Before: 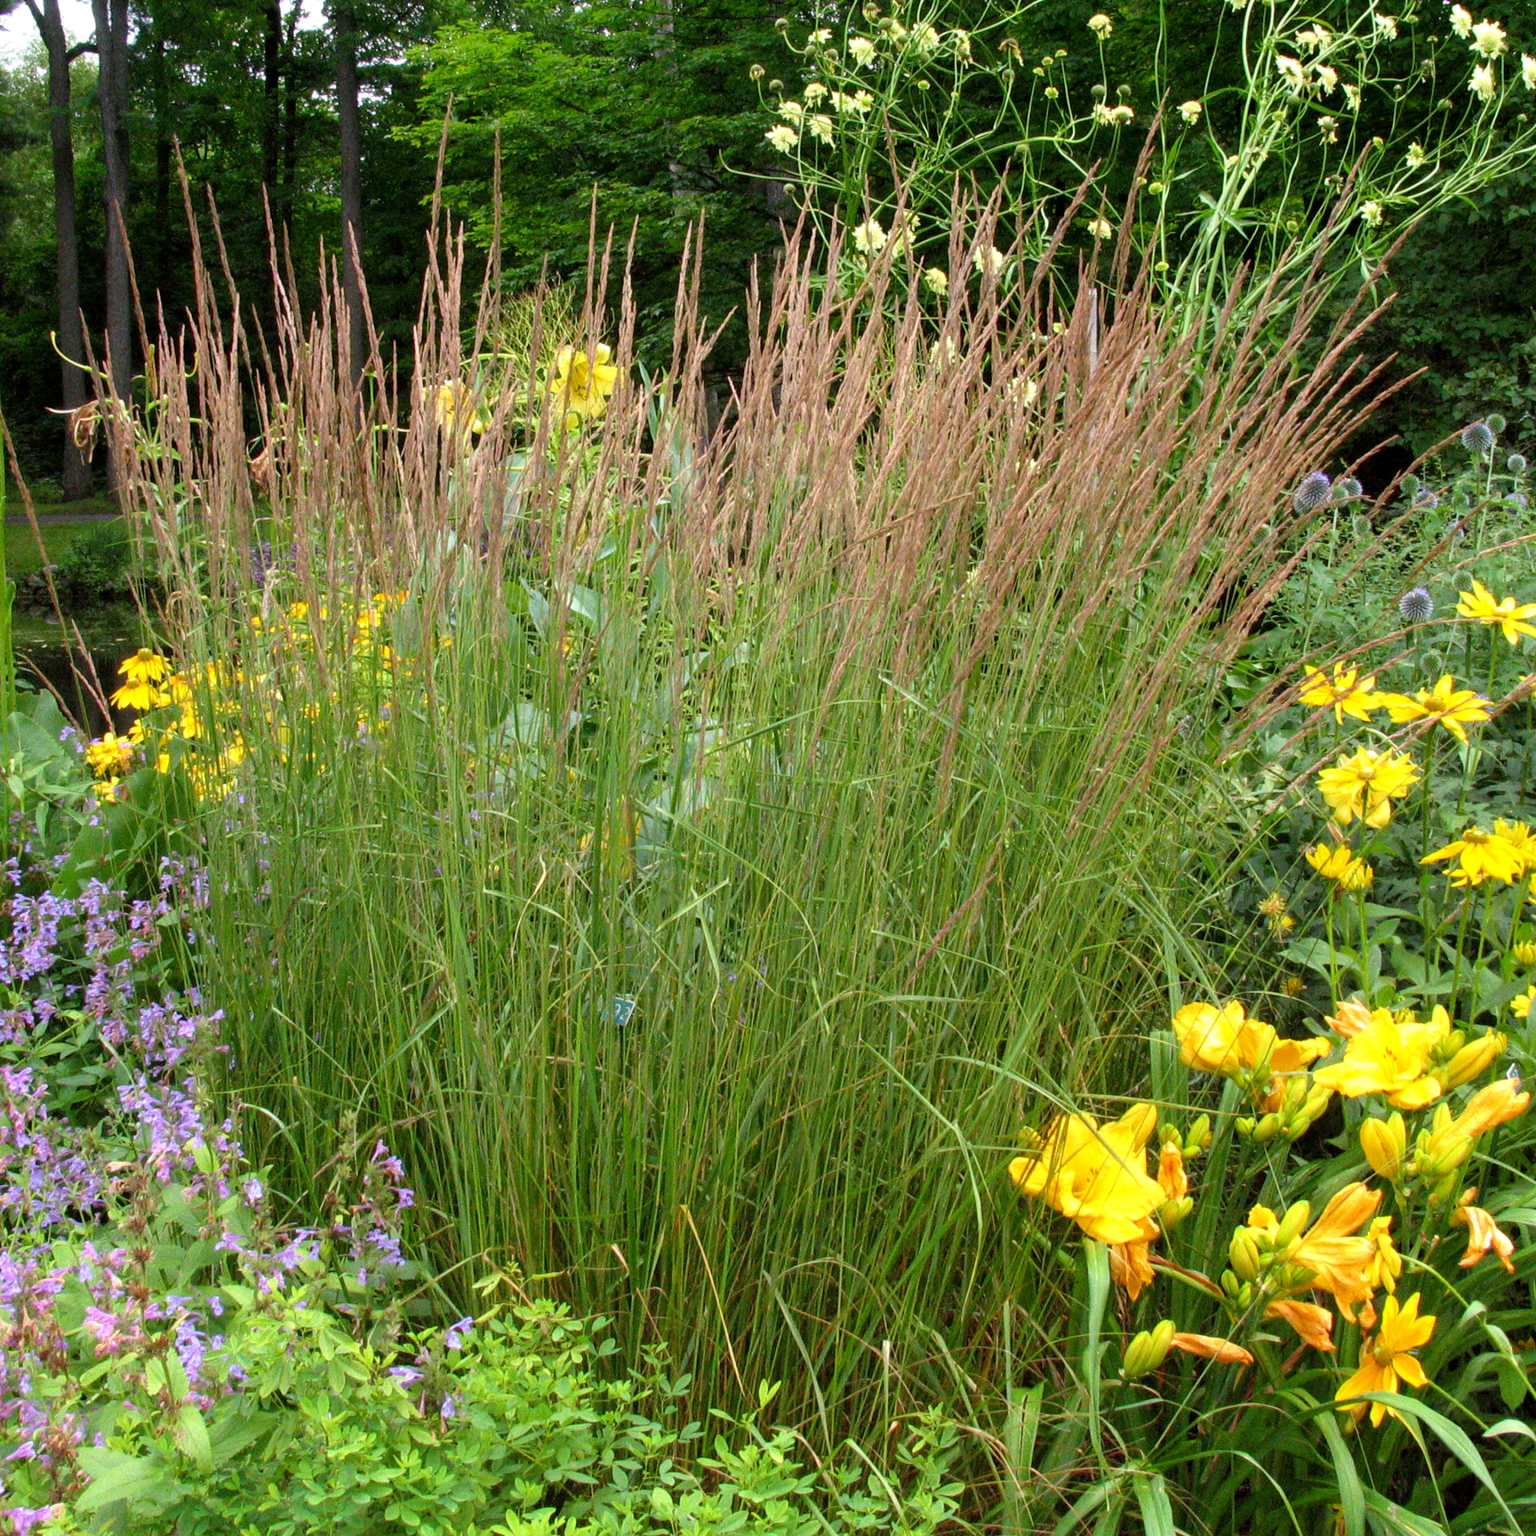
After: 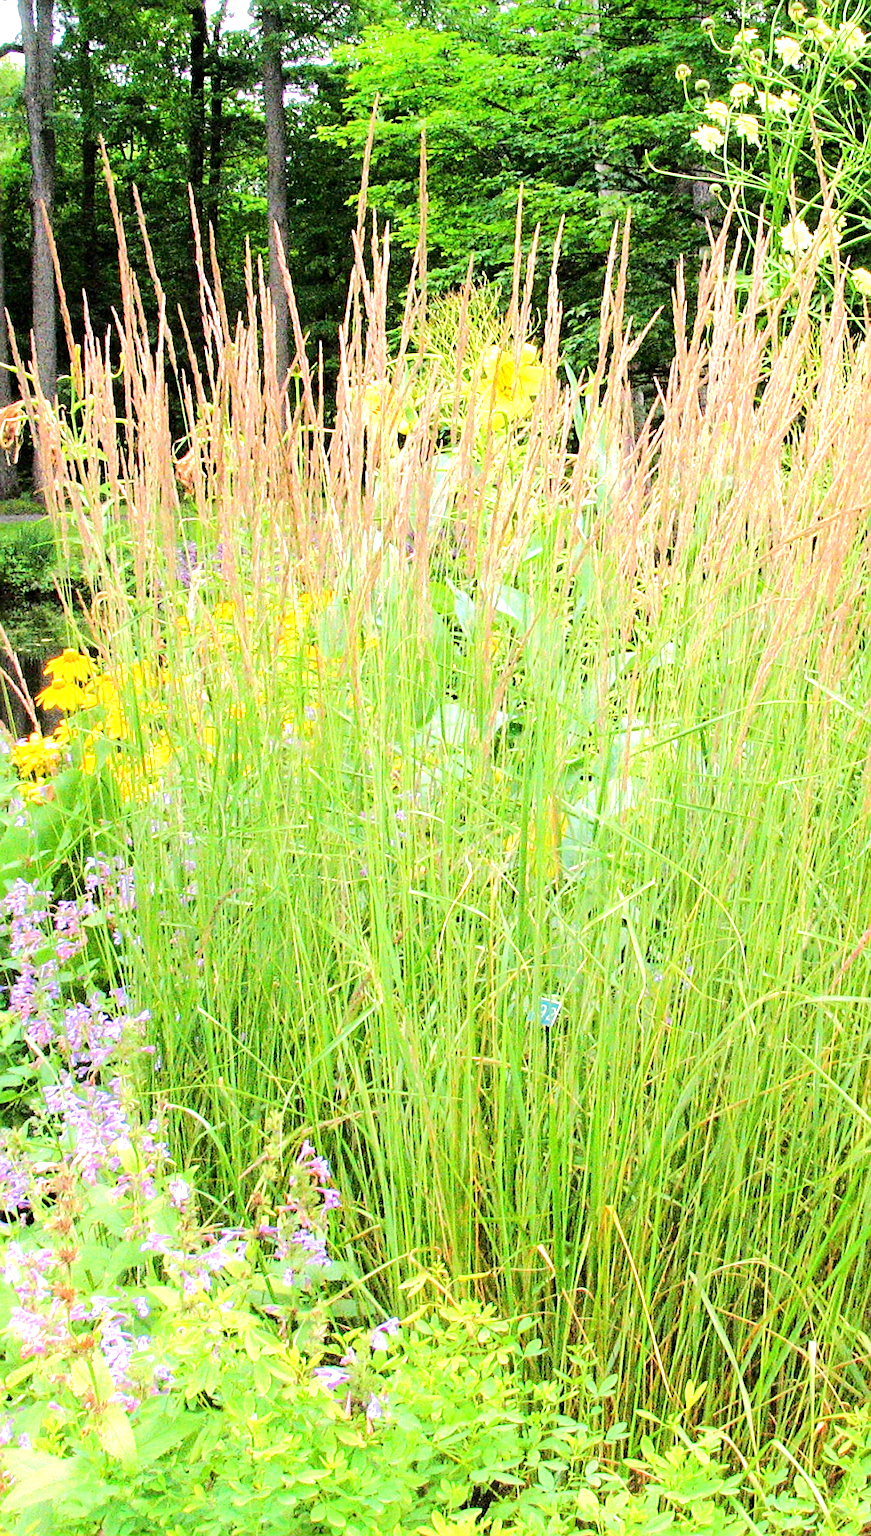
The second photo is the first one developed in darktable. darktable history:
exposure: exposure 1 EV, compensate exposure bias true, compensate highlight preservation false
crop: left 4.894%, right 38.379%
tone equalizer: -7 EV 0.15 EV, -6 EV 0.612 EV, -5 EV 1.14 EV, -4 EV 1.36 EV, -3 EV 1.12 EV, -2 EV 0.6 EV, -1 EV 0.168 EV, edges refinement/feathering 500, mask exposure compensation -1.57 EV, preserve details no
sharpen: on, module defaults
